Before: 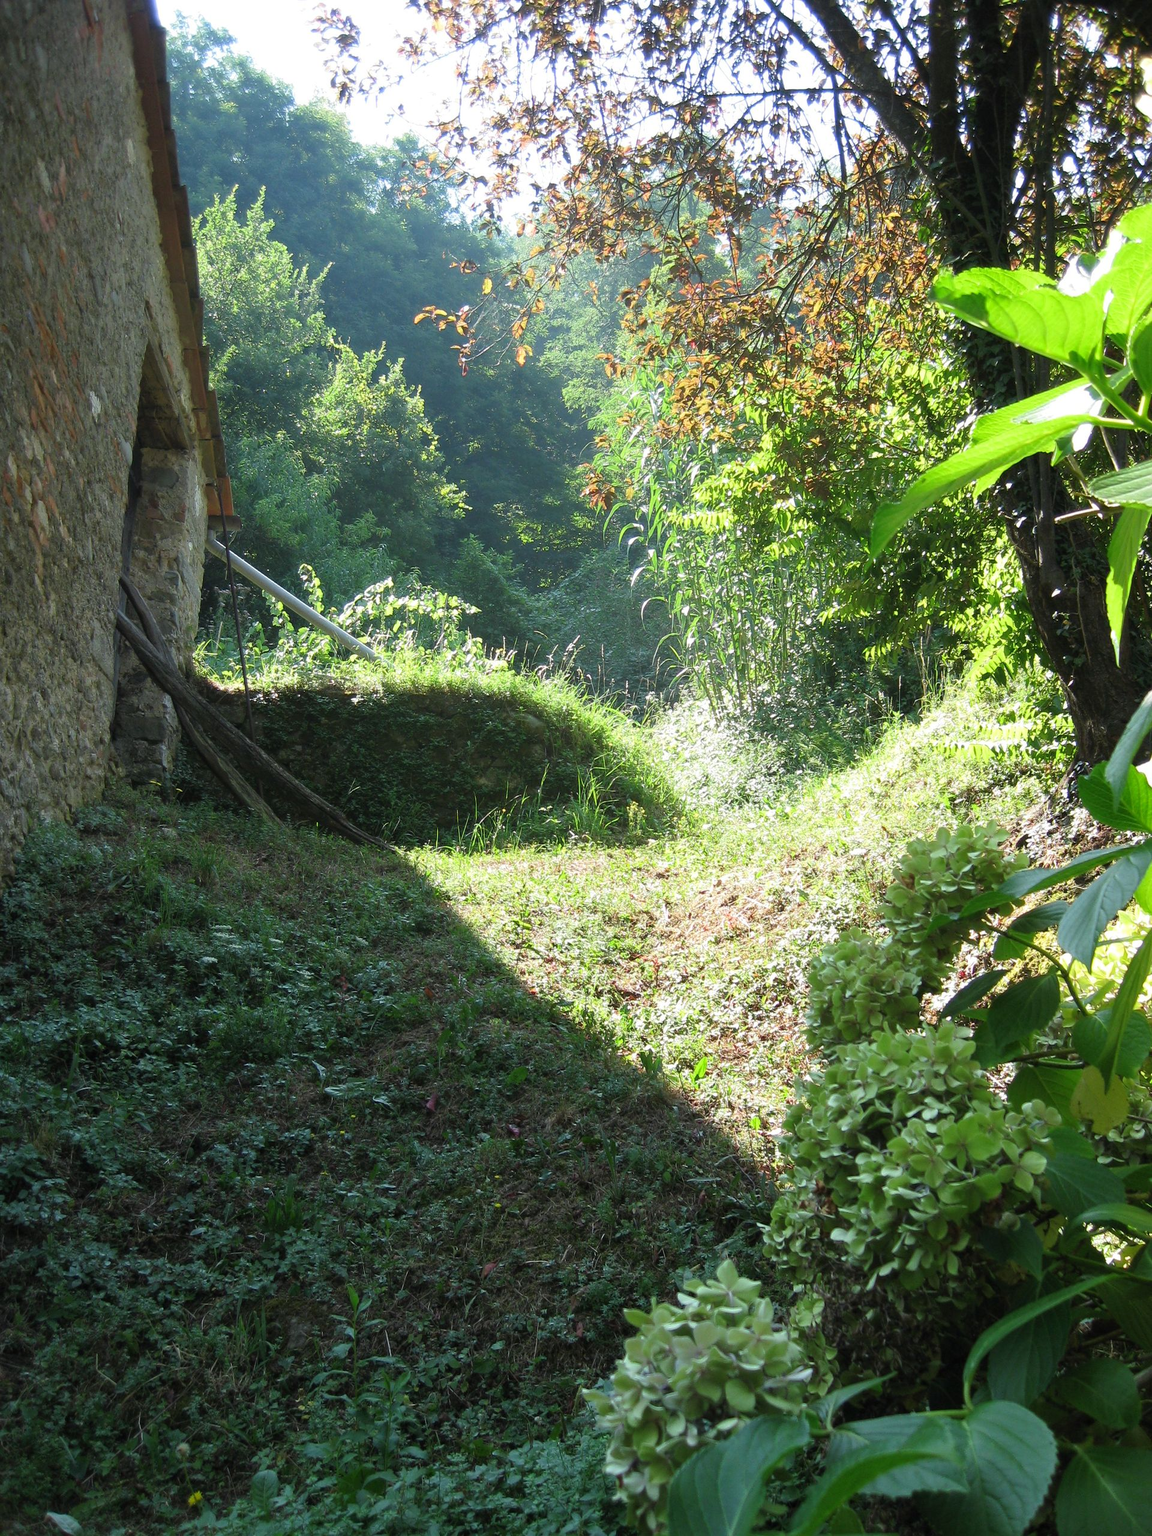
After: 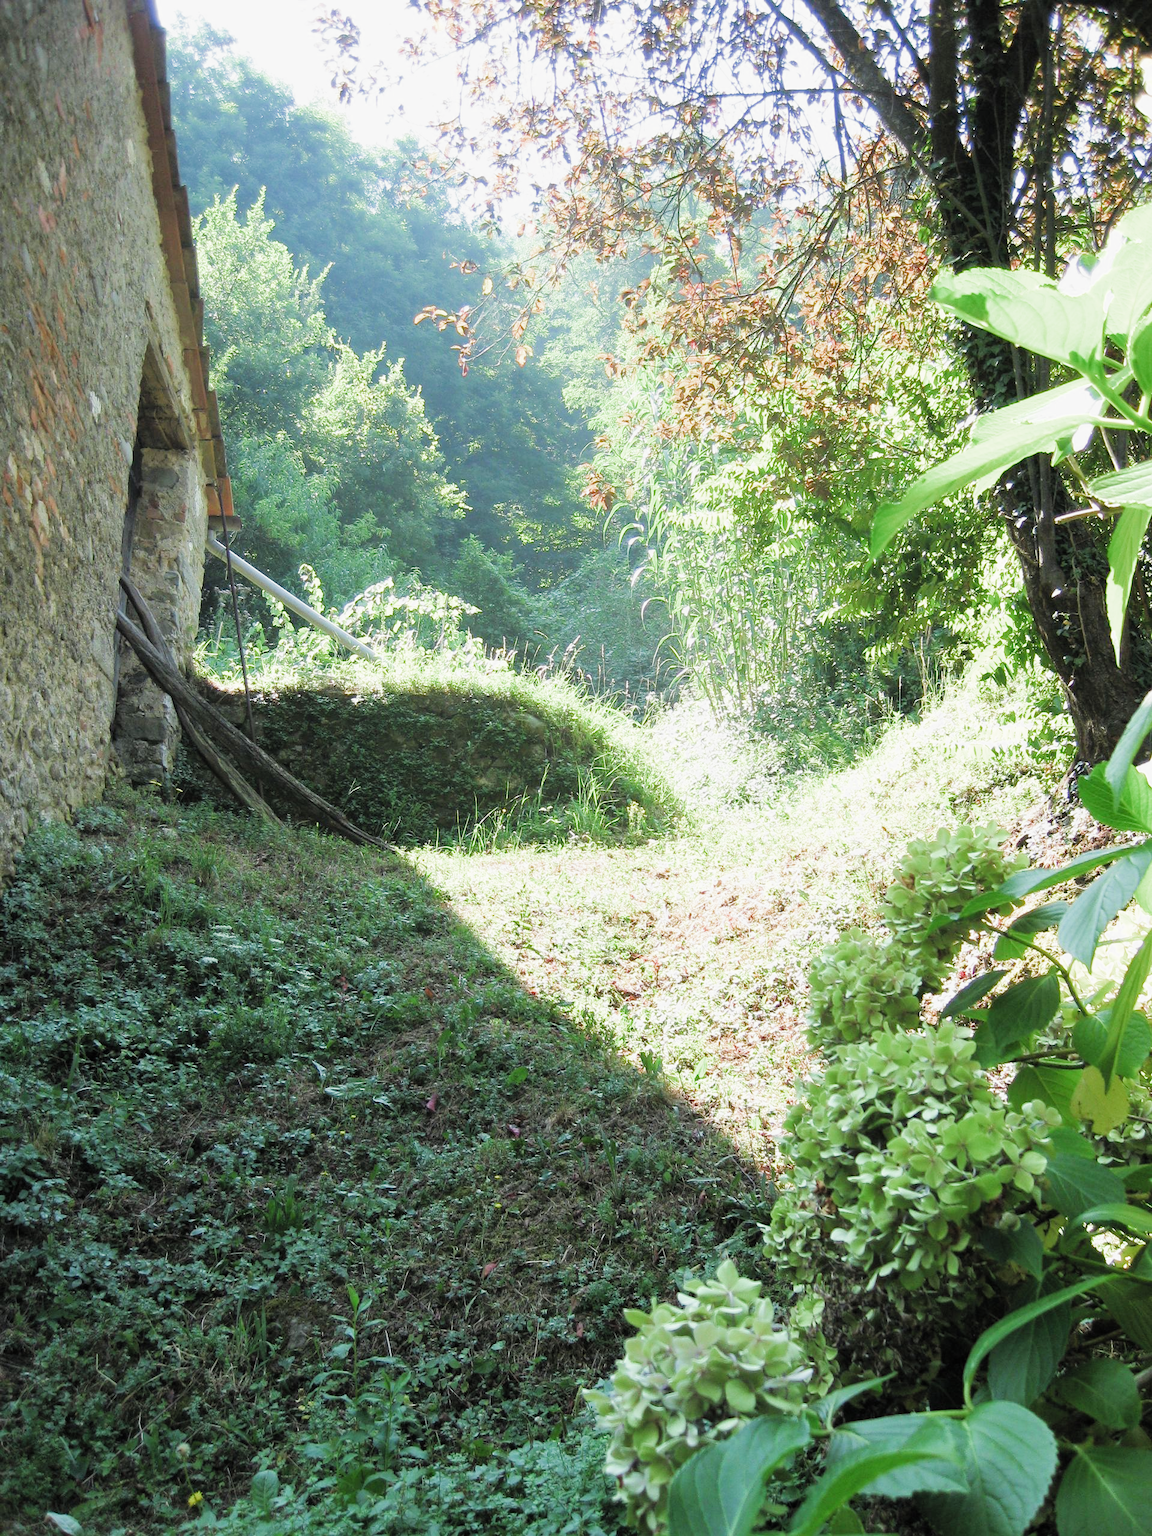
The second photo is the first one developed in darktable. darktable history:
filmic rgb: black relative exposure -7.65 EV, white relative exposure 4.56 EV, hardness 3.61, add noise in highlights 0.002, color science v3 (2019), use custom middle-gray values true, iterations of high-quality reconstruction 0, contrast in highlights soft
exposure: black level correction 0, exposure 1.391 EV, compensate highlight preservation false
